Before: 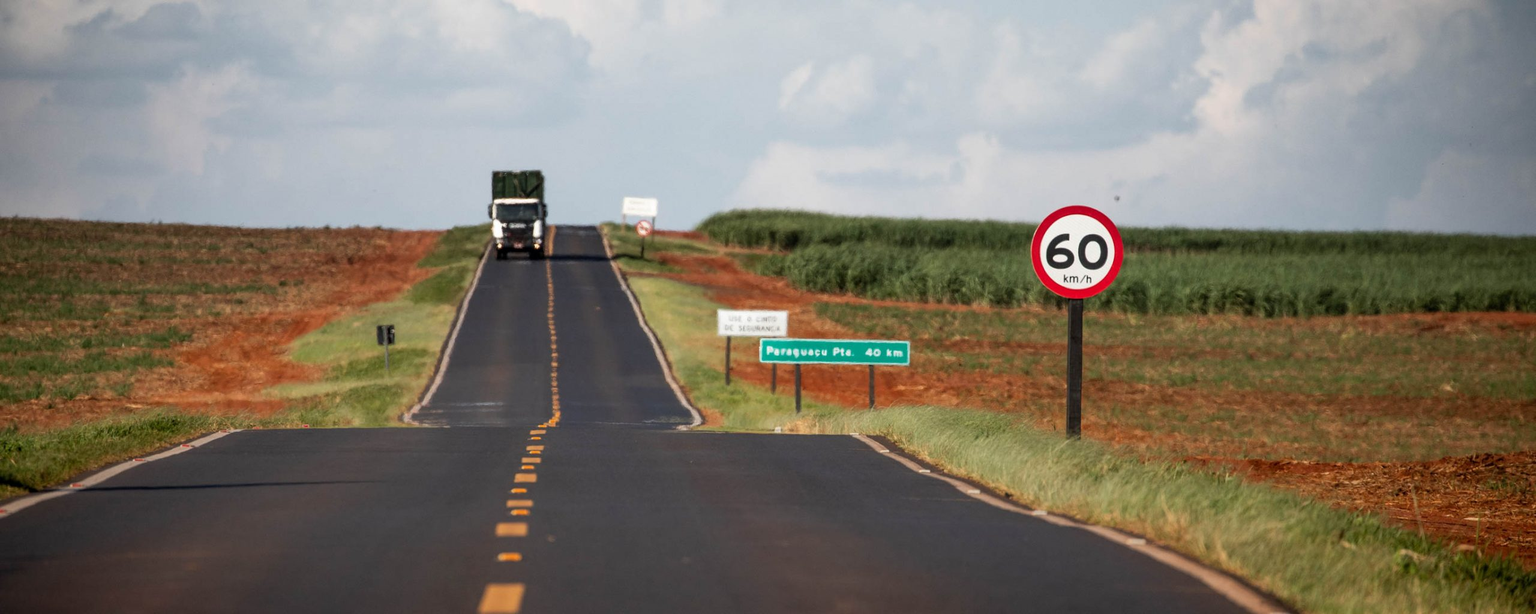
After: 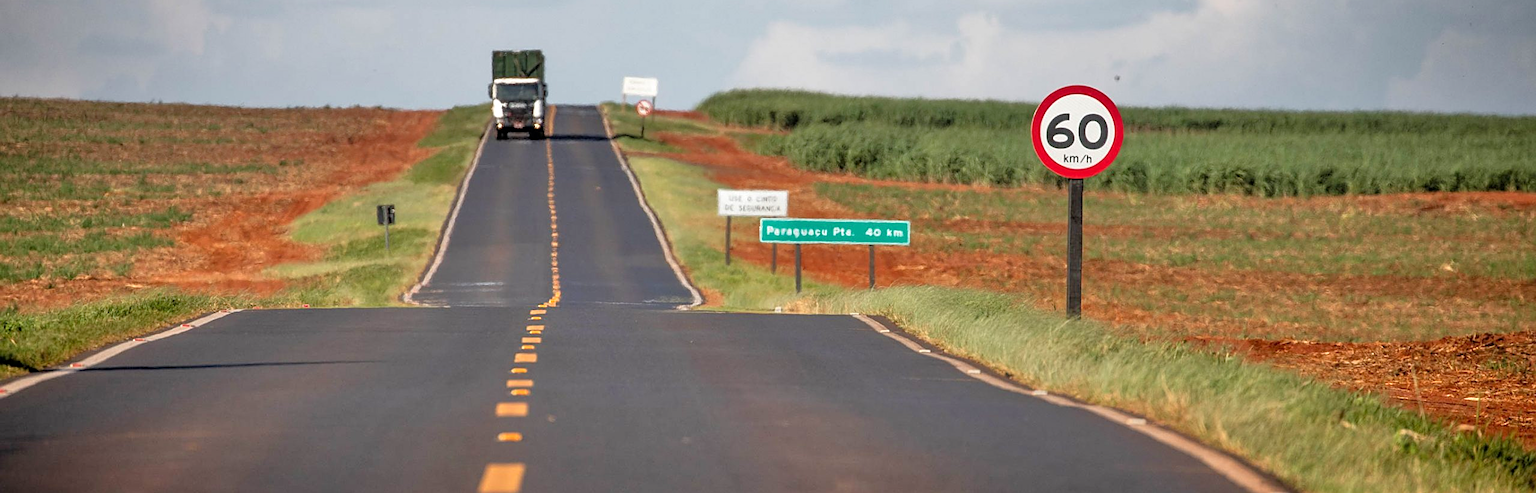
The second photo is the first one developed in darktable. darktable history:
tone equalizer: -7 EV 0.148 EV, -6 EV 0.595 EV, -5 EV 1.17 EV, -4 EV 1.32 EV, -3 EV 1.18 EV, -2 EV 0.6 EV, -1 EV 0.15 EV
sharpen: amount 0.496
crop and rotate: top 19.715%
